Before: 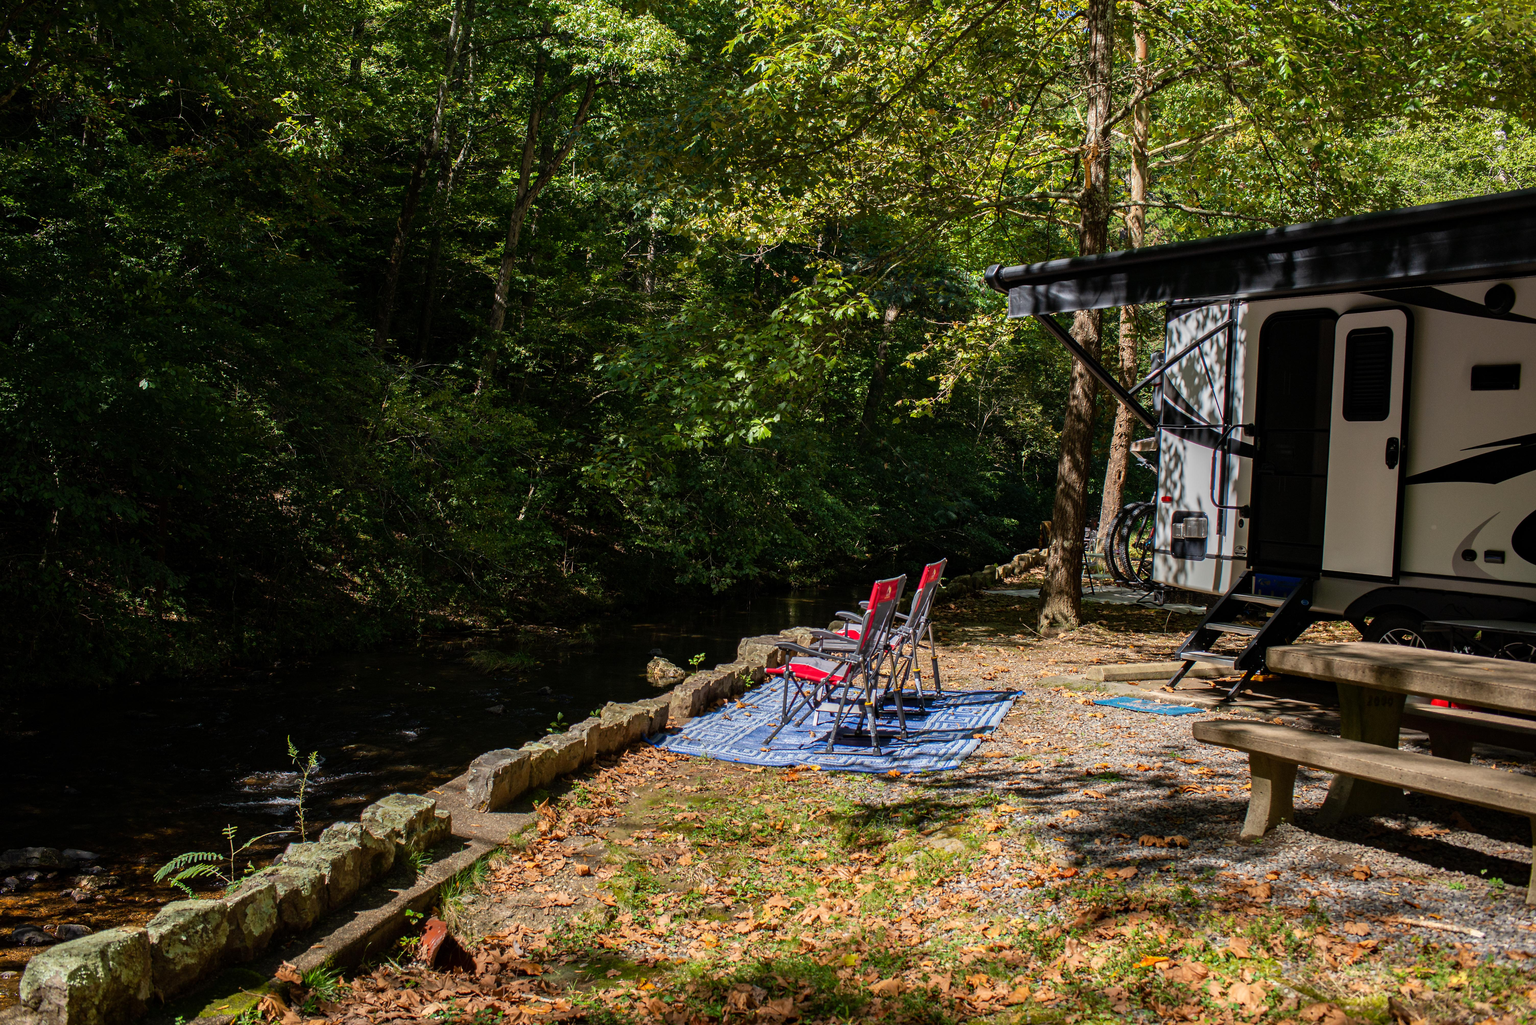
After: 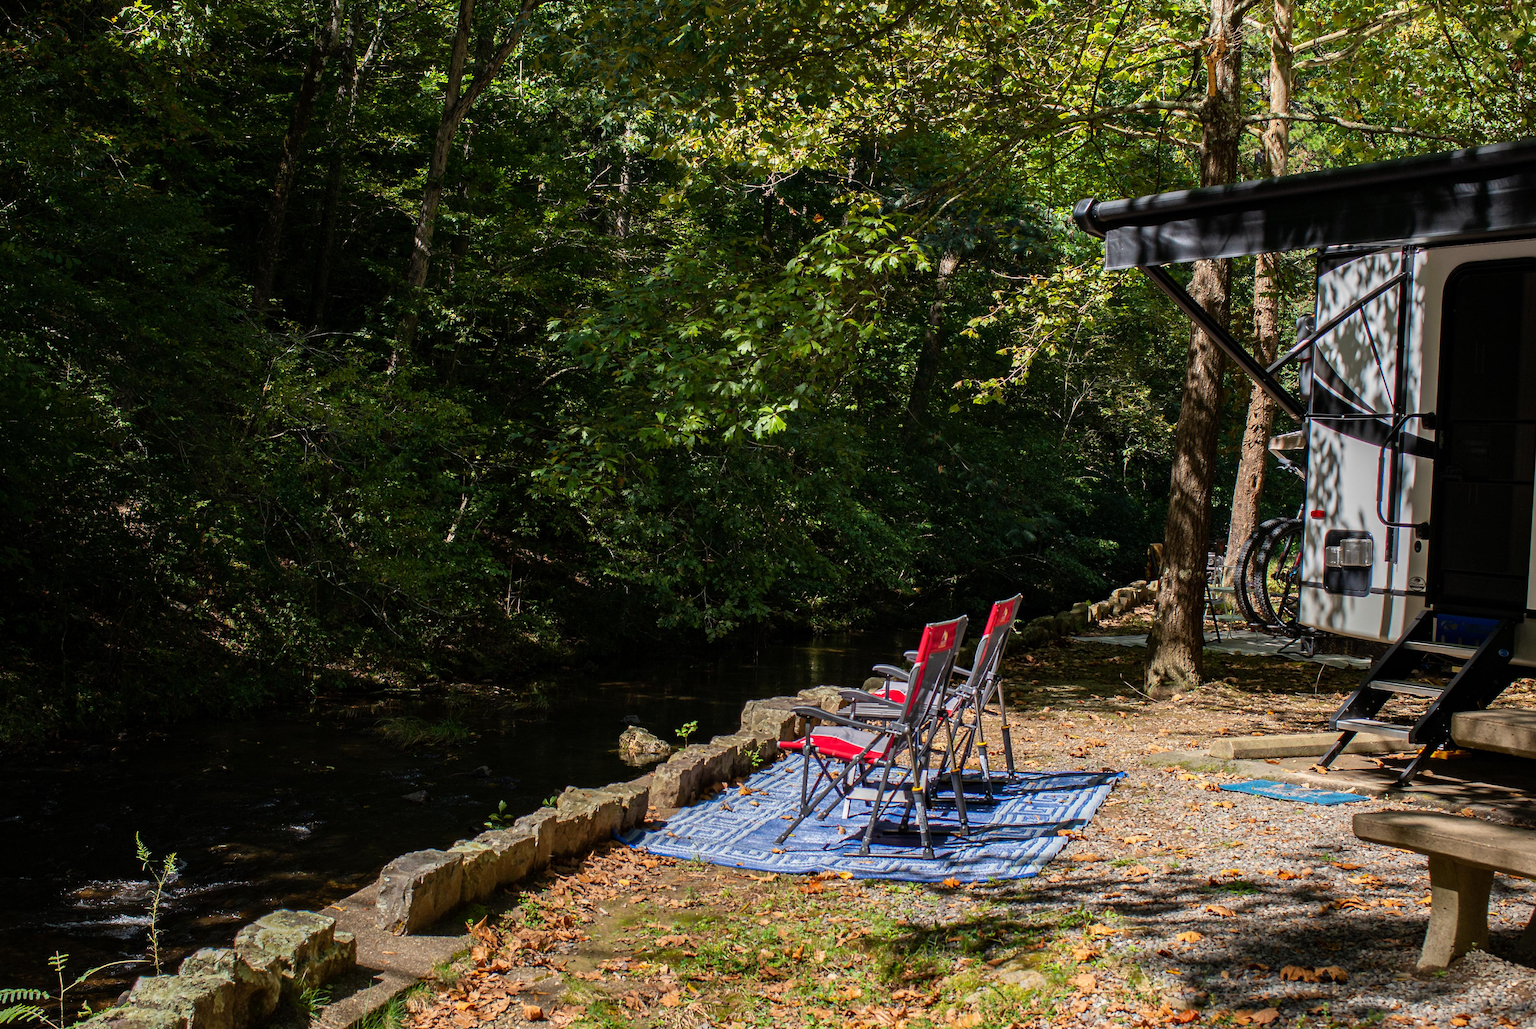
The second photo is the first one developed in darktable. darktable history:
crop and rotate: left 12.154%, top 11.434%, right 13.452%, bottom 13.847%
